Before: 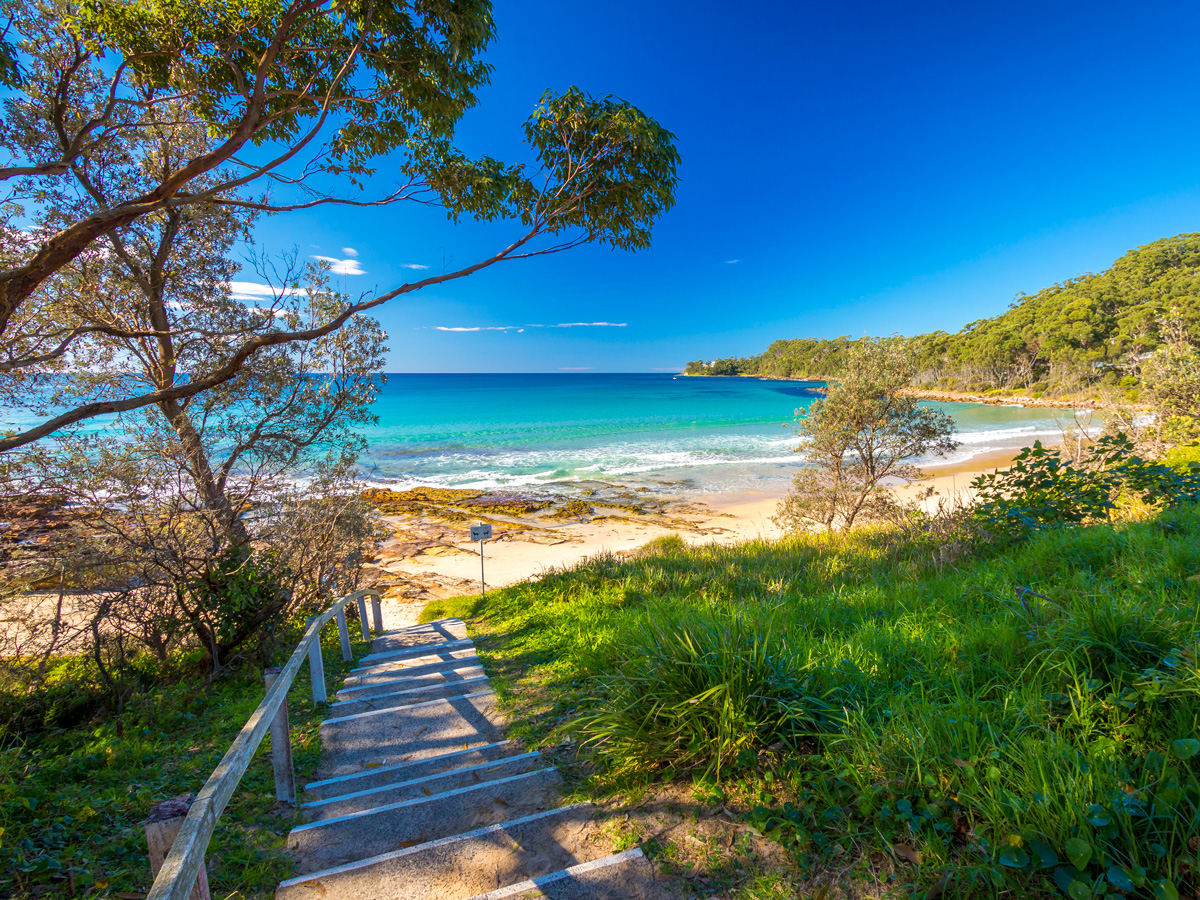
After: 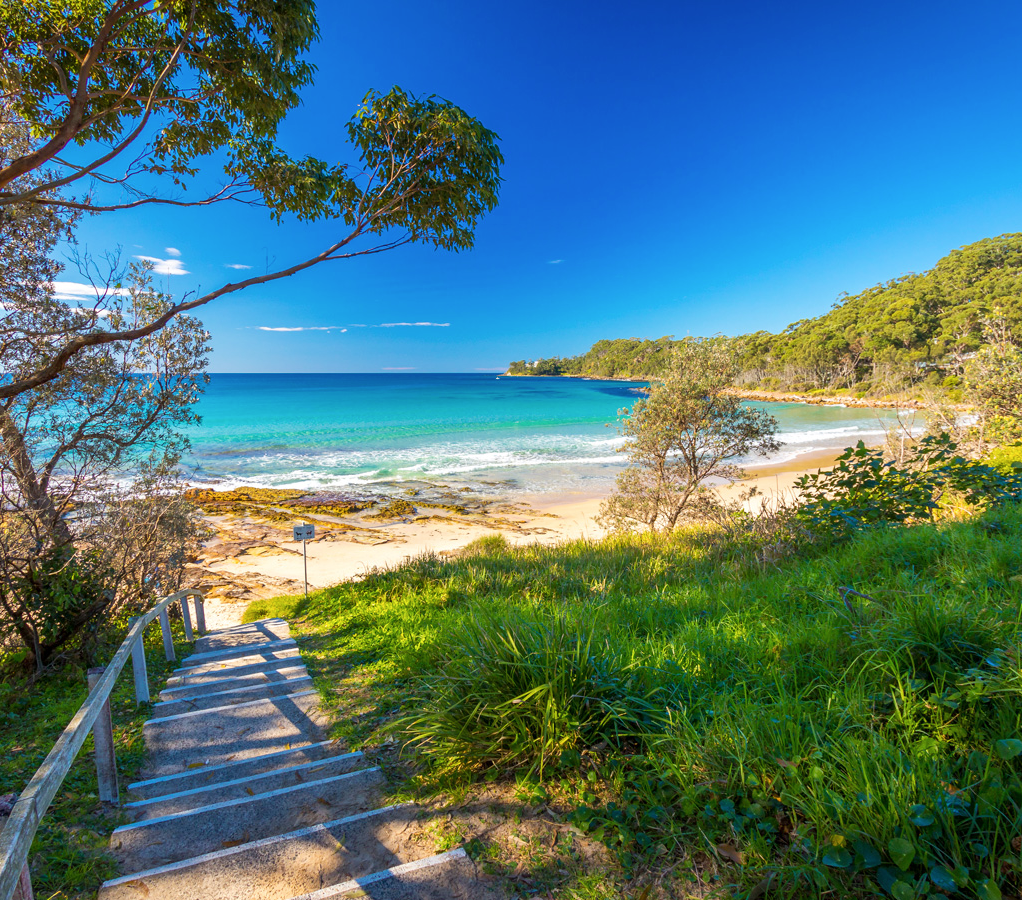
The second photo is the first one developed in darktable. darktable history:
crop and rotate: left 14.801%
base curve: curves: ch0 [(0, 0) (0.472, 0.508) (1, 1)], preserve colors none
contrast brightness saturation: saturation -0.026
